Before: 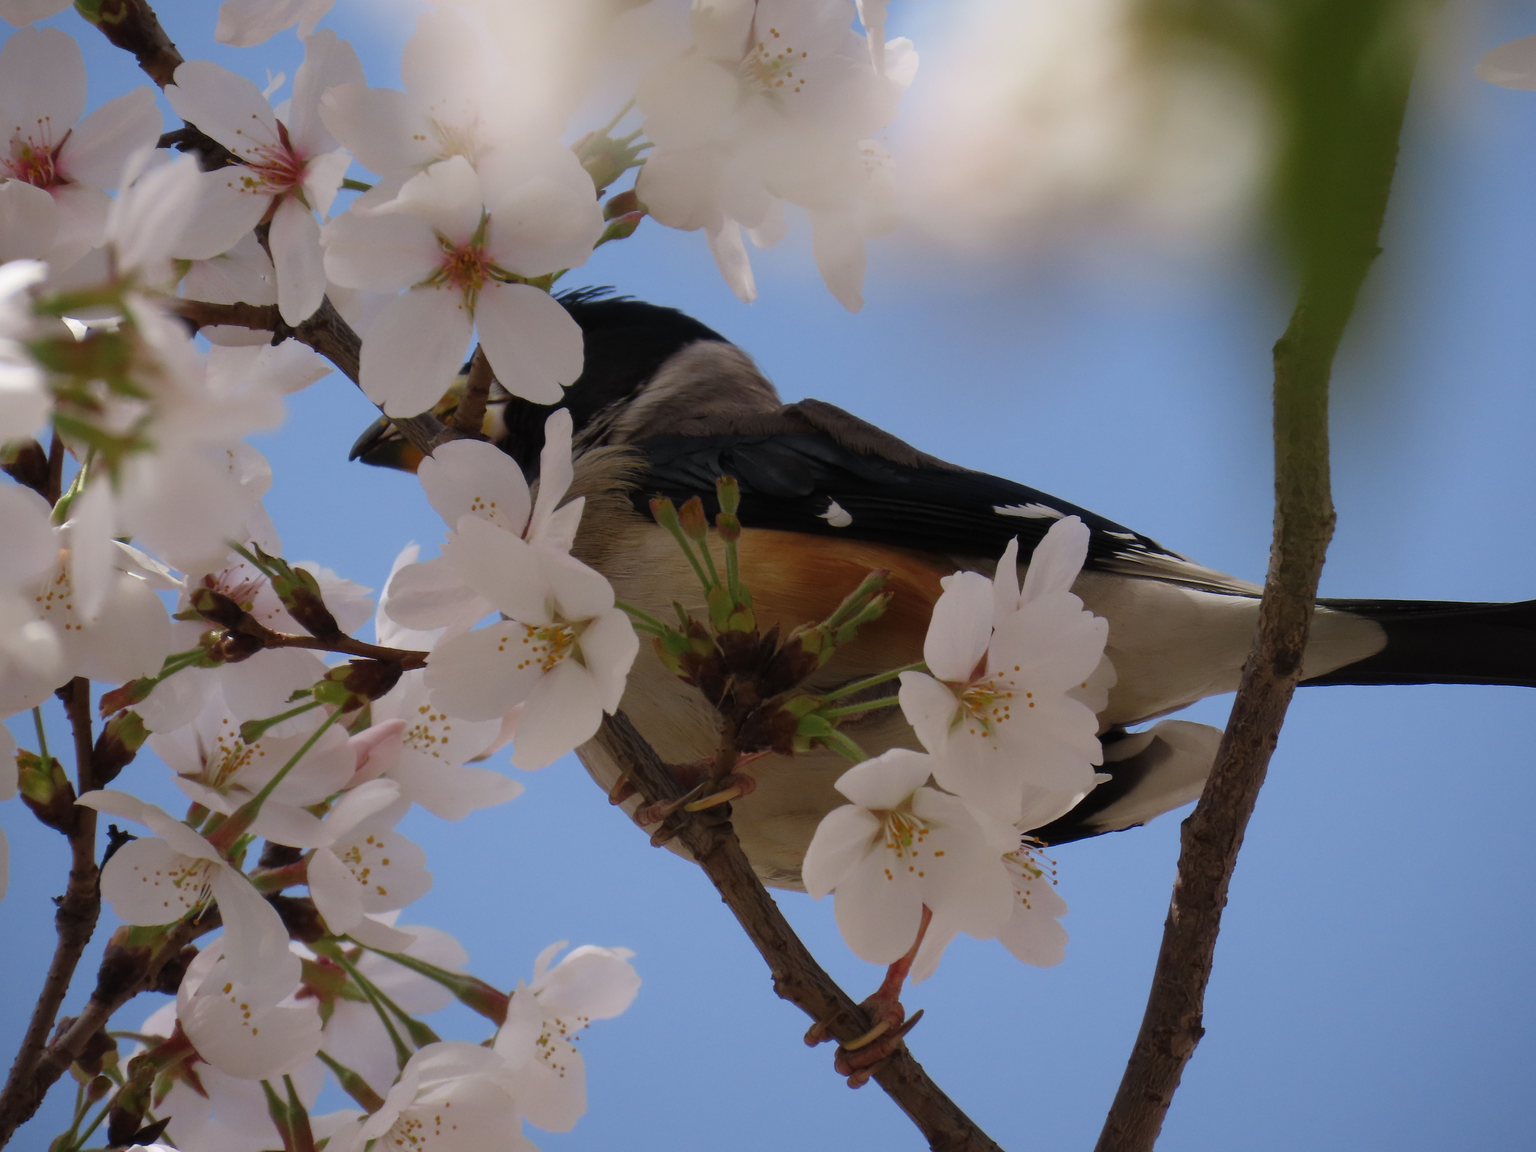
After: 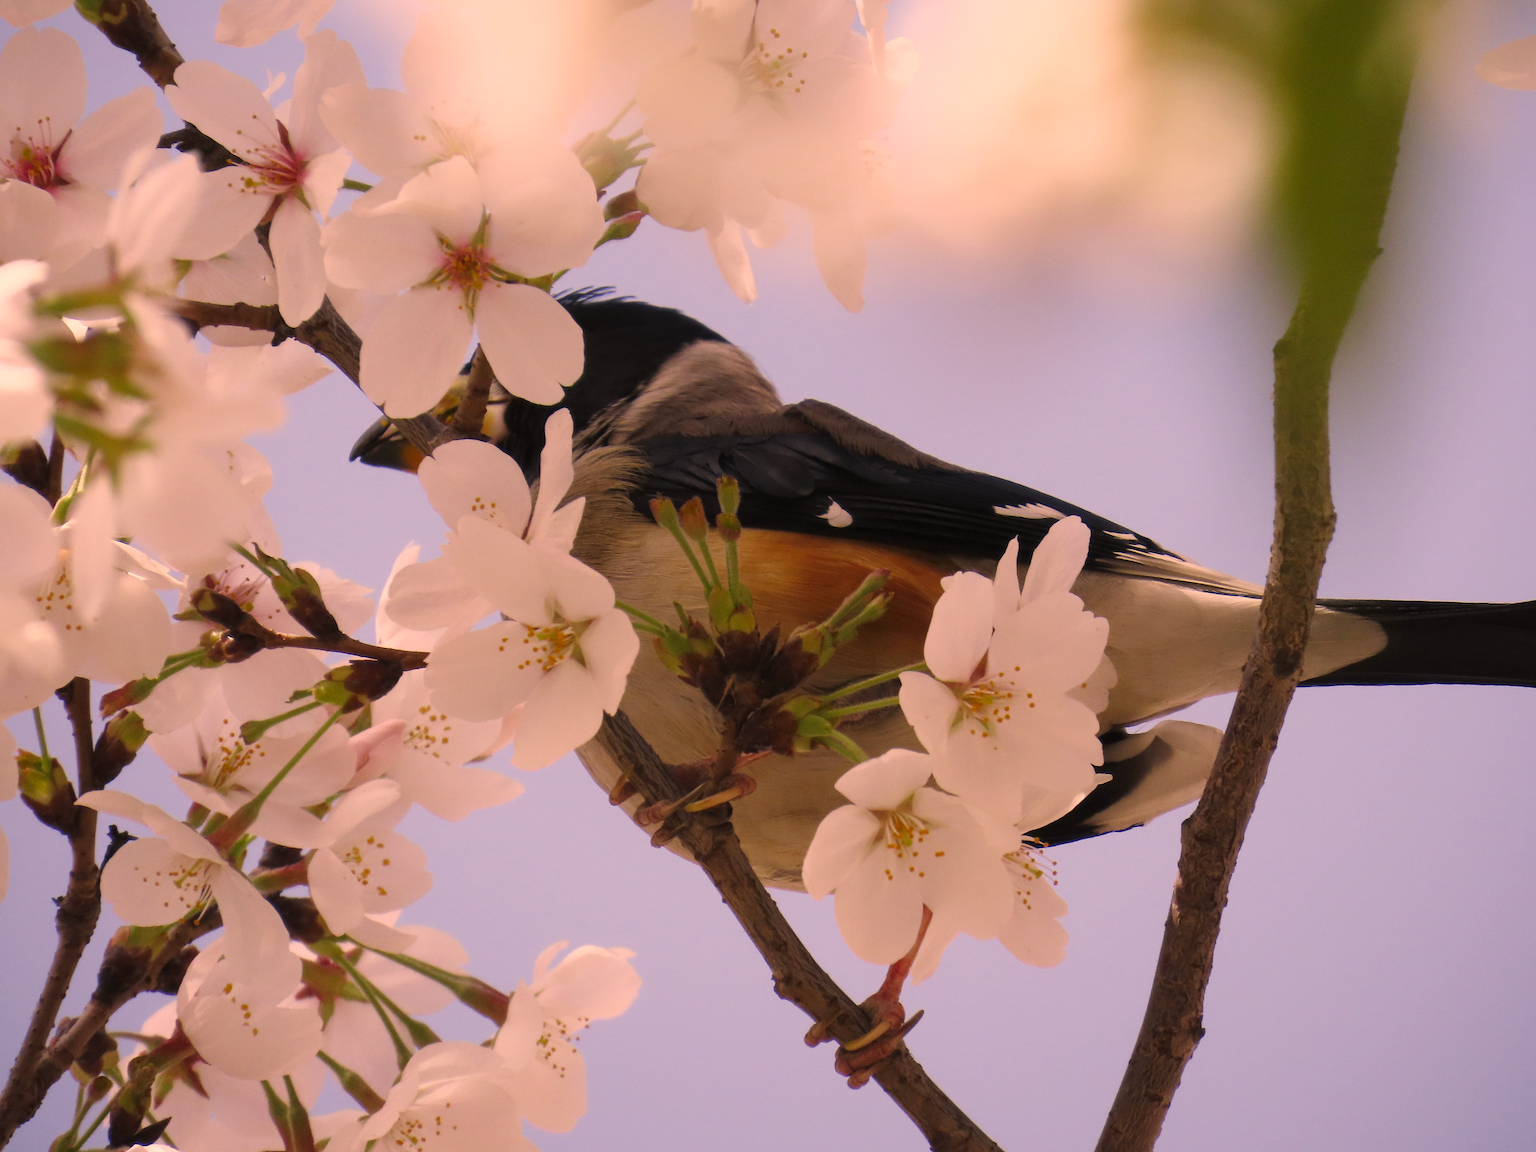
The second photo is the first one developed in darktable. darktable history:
color correction: highlights a* 21.88, highlights b* 22.25
base curve: curves: ch0 [(0, 0) (0.204, 0.334) (0.55, 0.733) (1, 1)], preserve colors none
